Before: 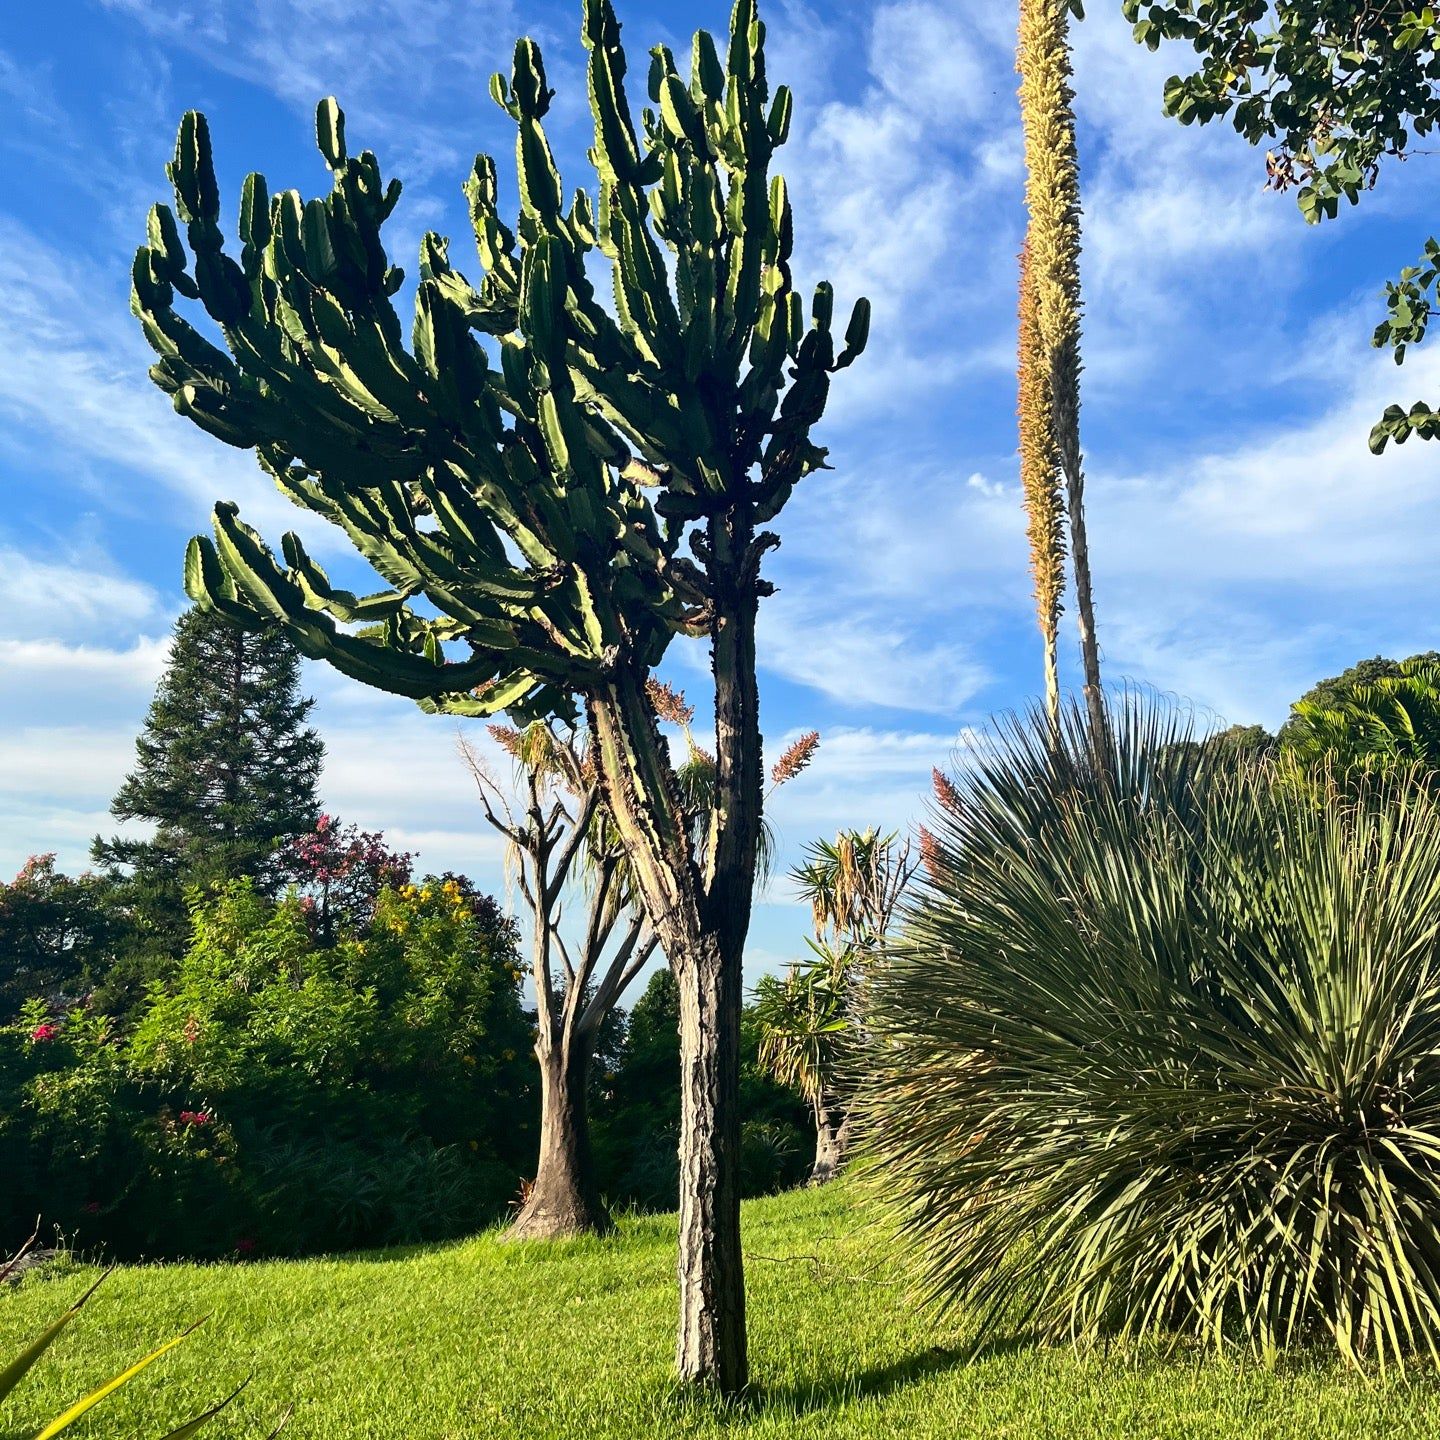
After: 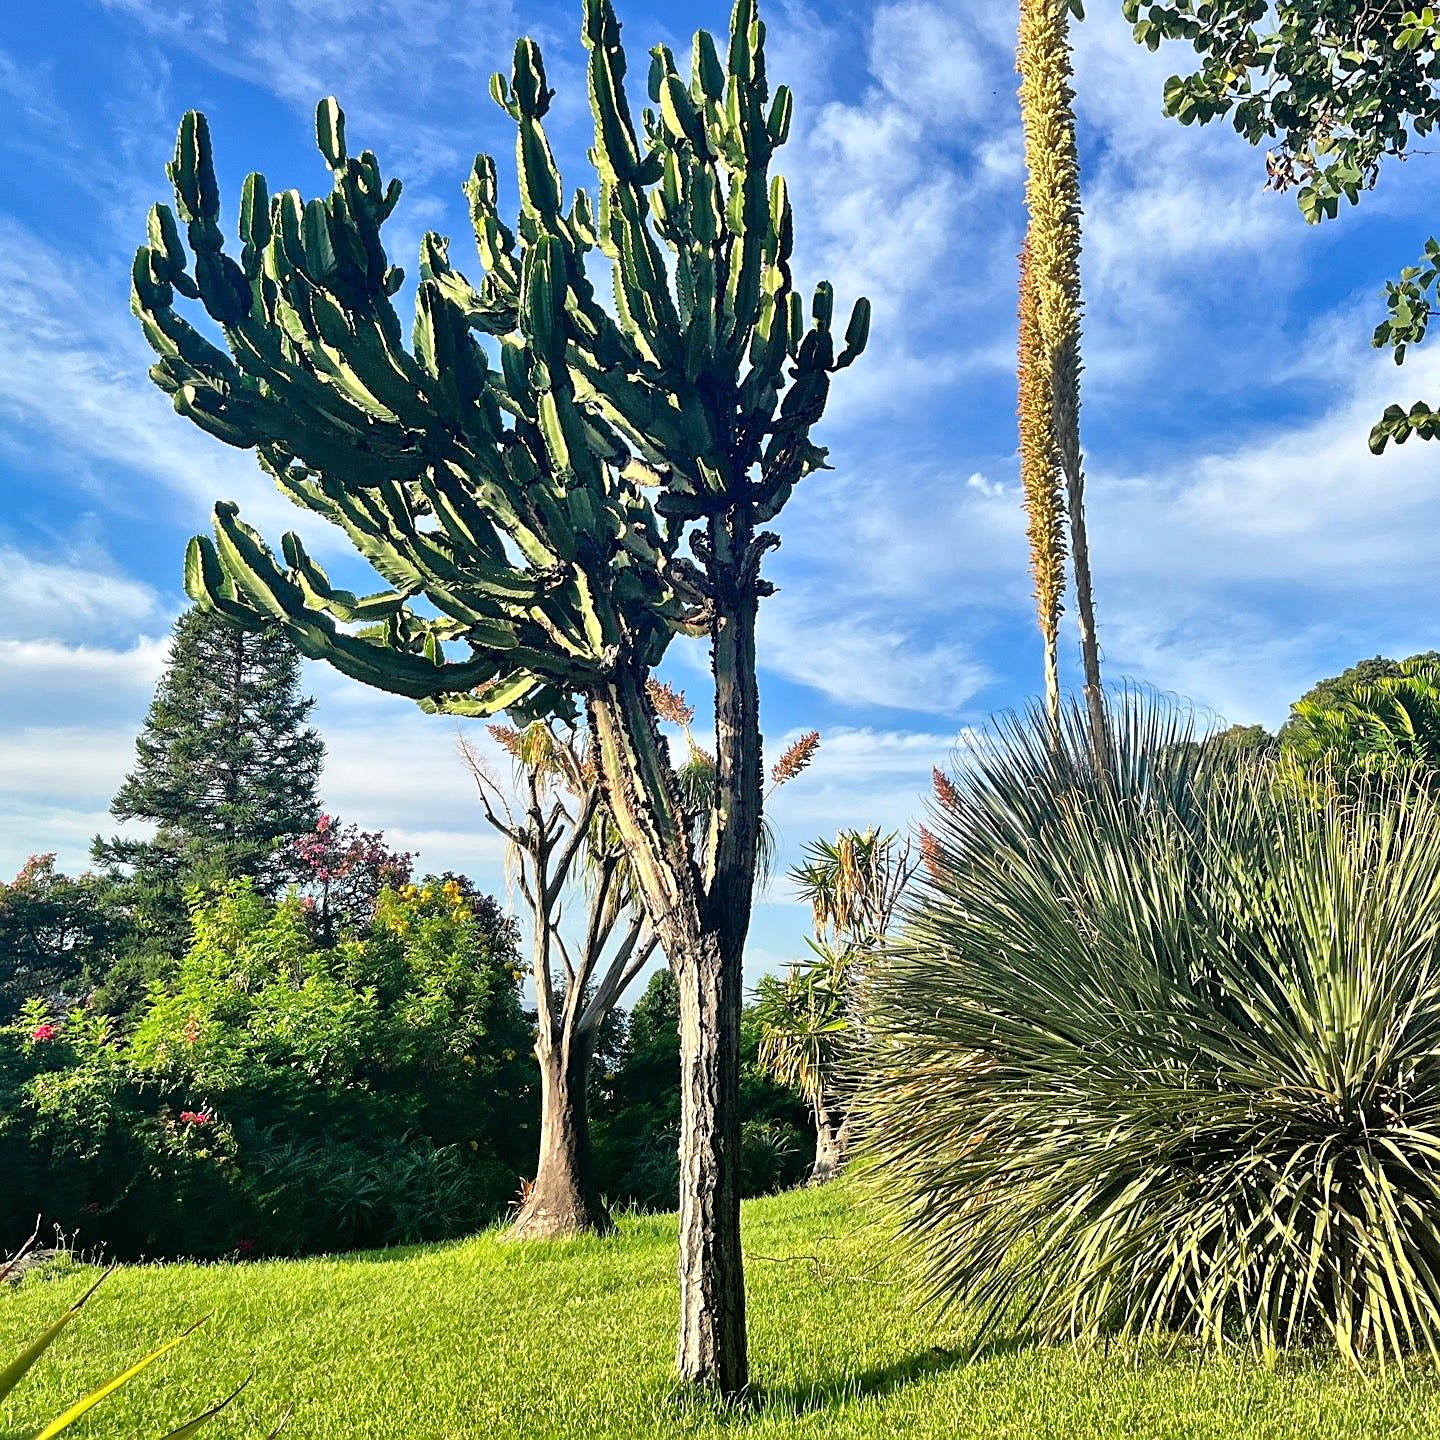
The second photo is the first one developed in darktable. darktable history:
tone equalizer: -7 EV 0.15 EV, -6 EV 0.6 EV, -5 EV 1.15 EV, -4 EV 1.33 EV, -3 EV 1.15 EV, -2 EV 0.6 EV, -1 EV 0.15 EV, mask exposure compensation -0.5 EV
sharpen: on, module defaults
shadows and highlights: soften with gaussian
